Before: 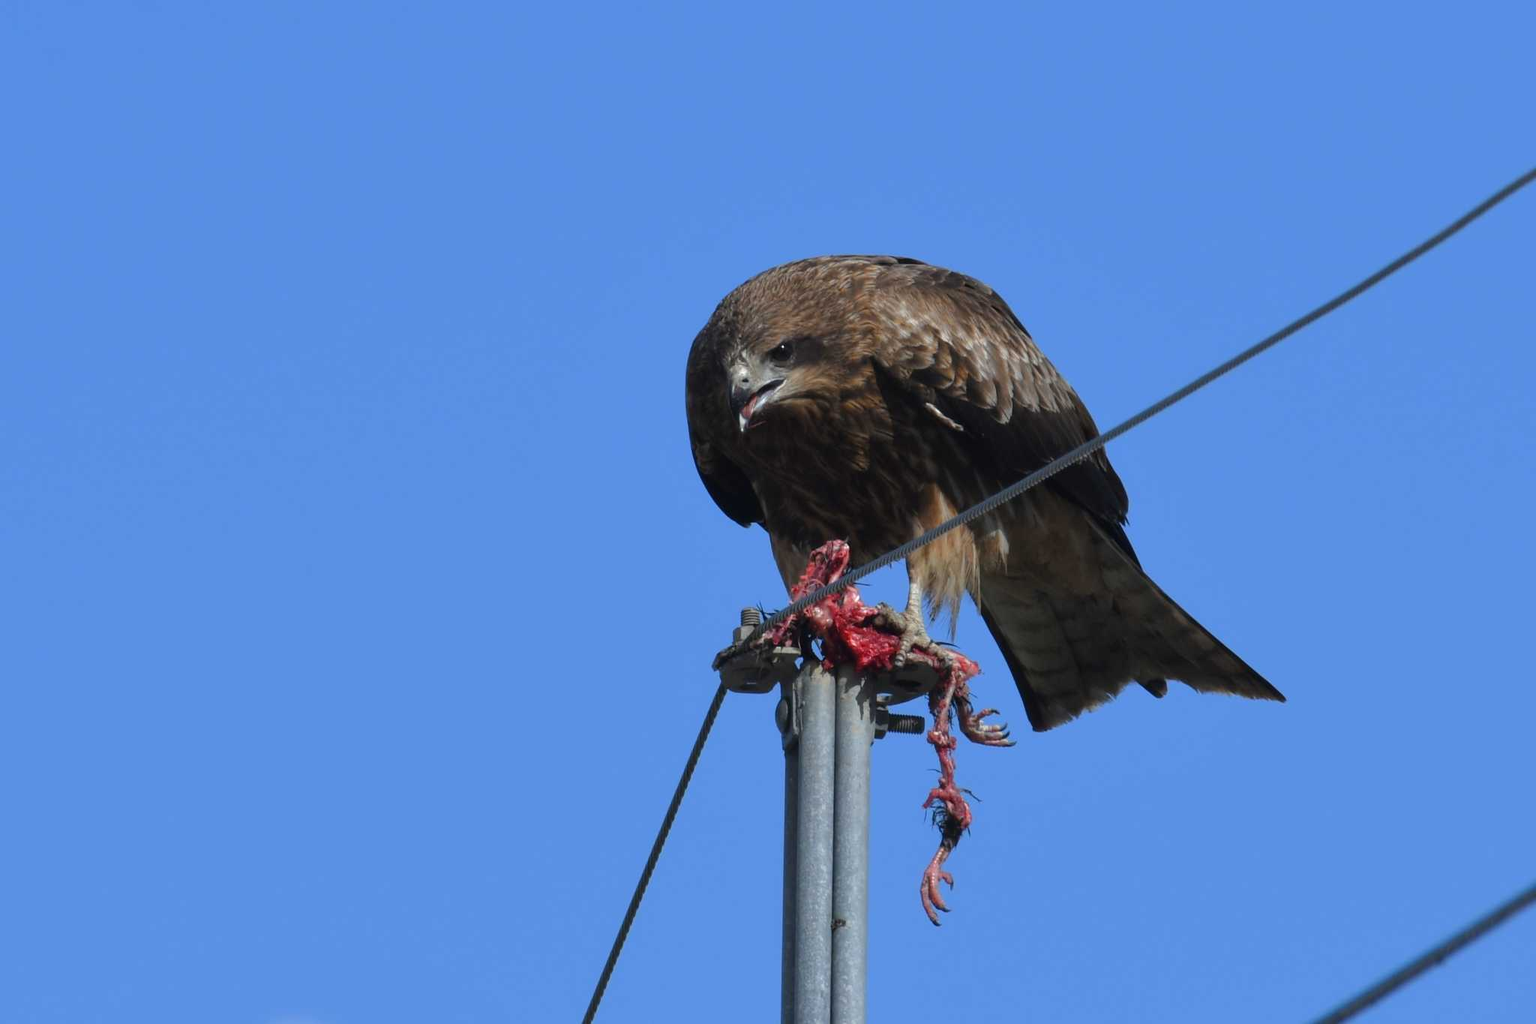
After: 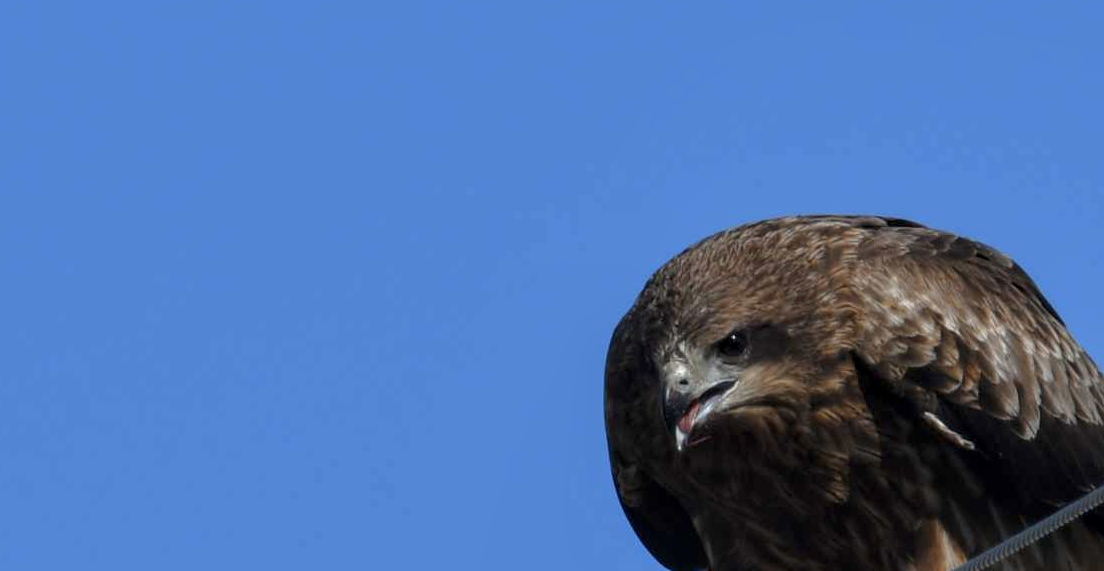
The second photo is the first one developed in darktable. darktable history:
exposure: exposure -0.211 EV, compensate highlight preservation false
crop: left 15.172%, top 9.219%, right 30.797%, bottom 48.884%
local contrast: detail 130%
